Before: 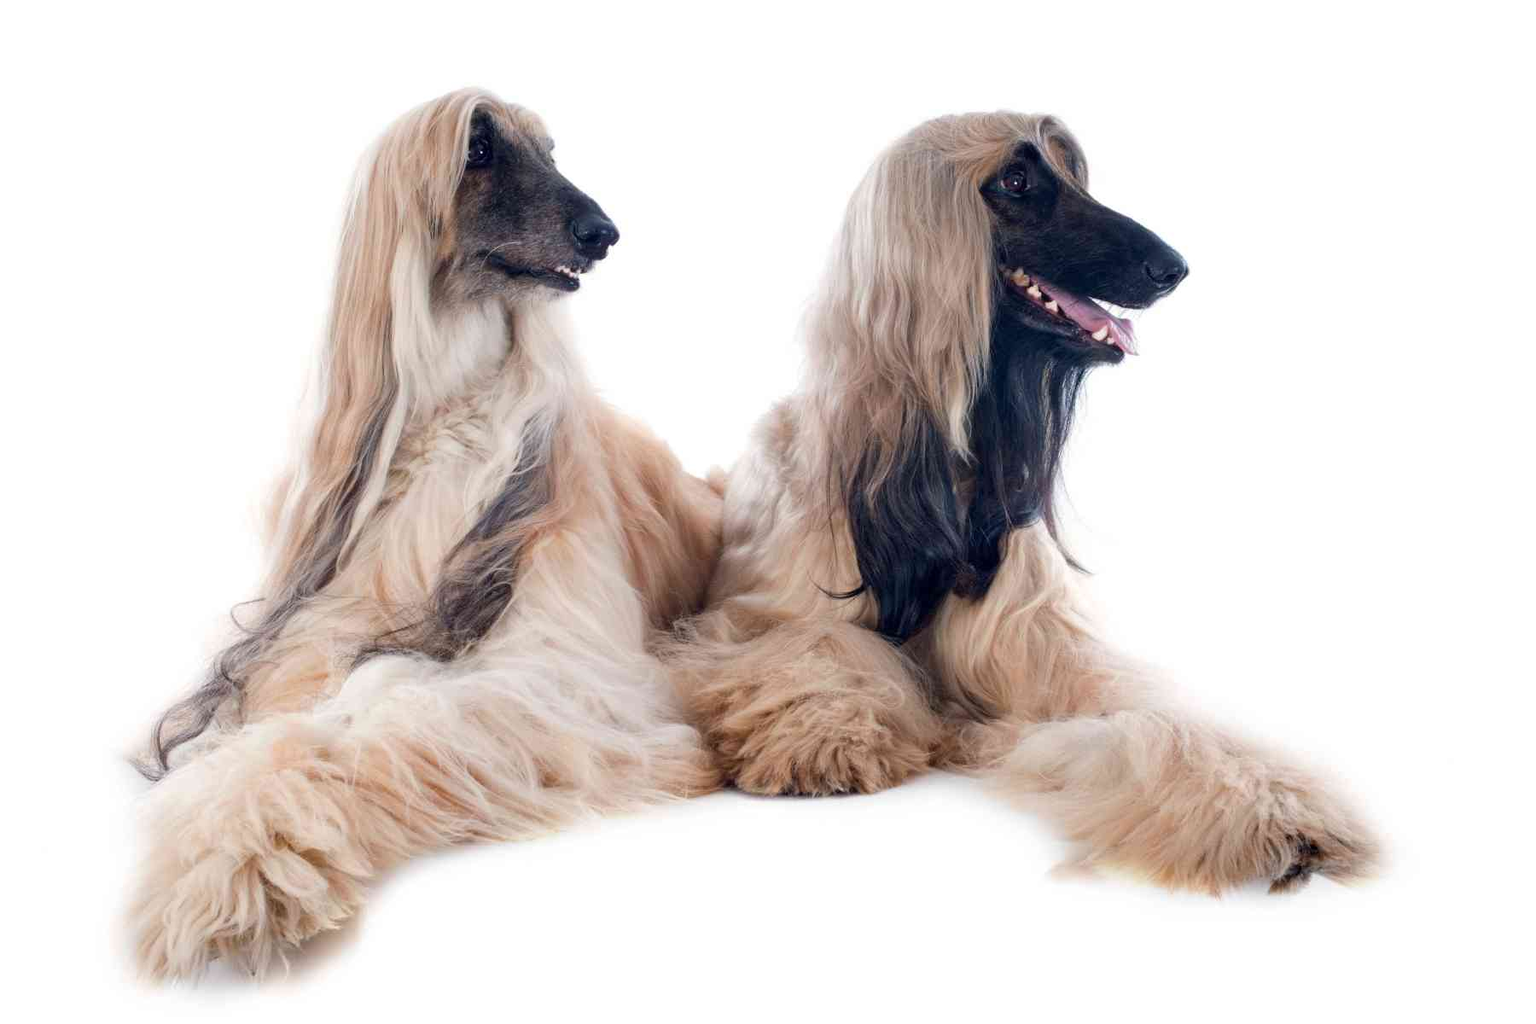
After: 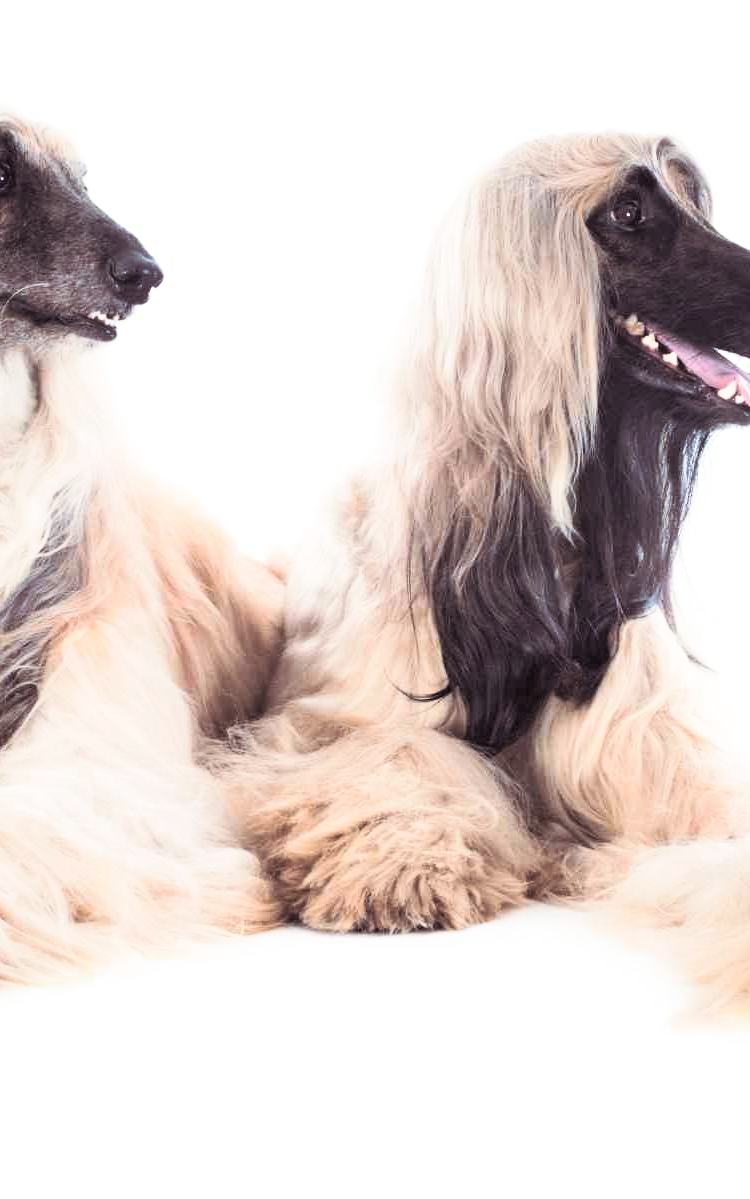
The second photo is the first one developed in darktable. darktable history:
split-toning: shadows › saturation 0.24, highlights › hue 54°, highlights › saturation 0.24
contrast brightness saturation: contrast 0.39, brightness 0.53
crop: left 31.229%, right 27.105%
